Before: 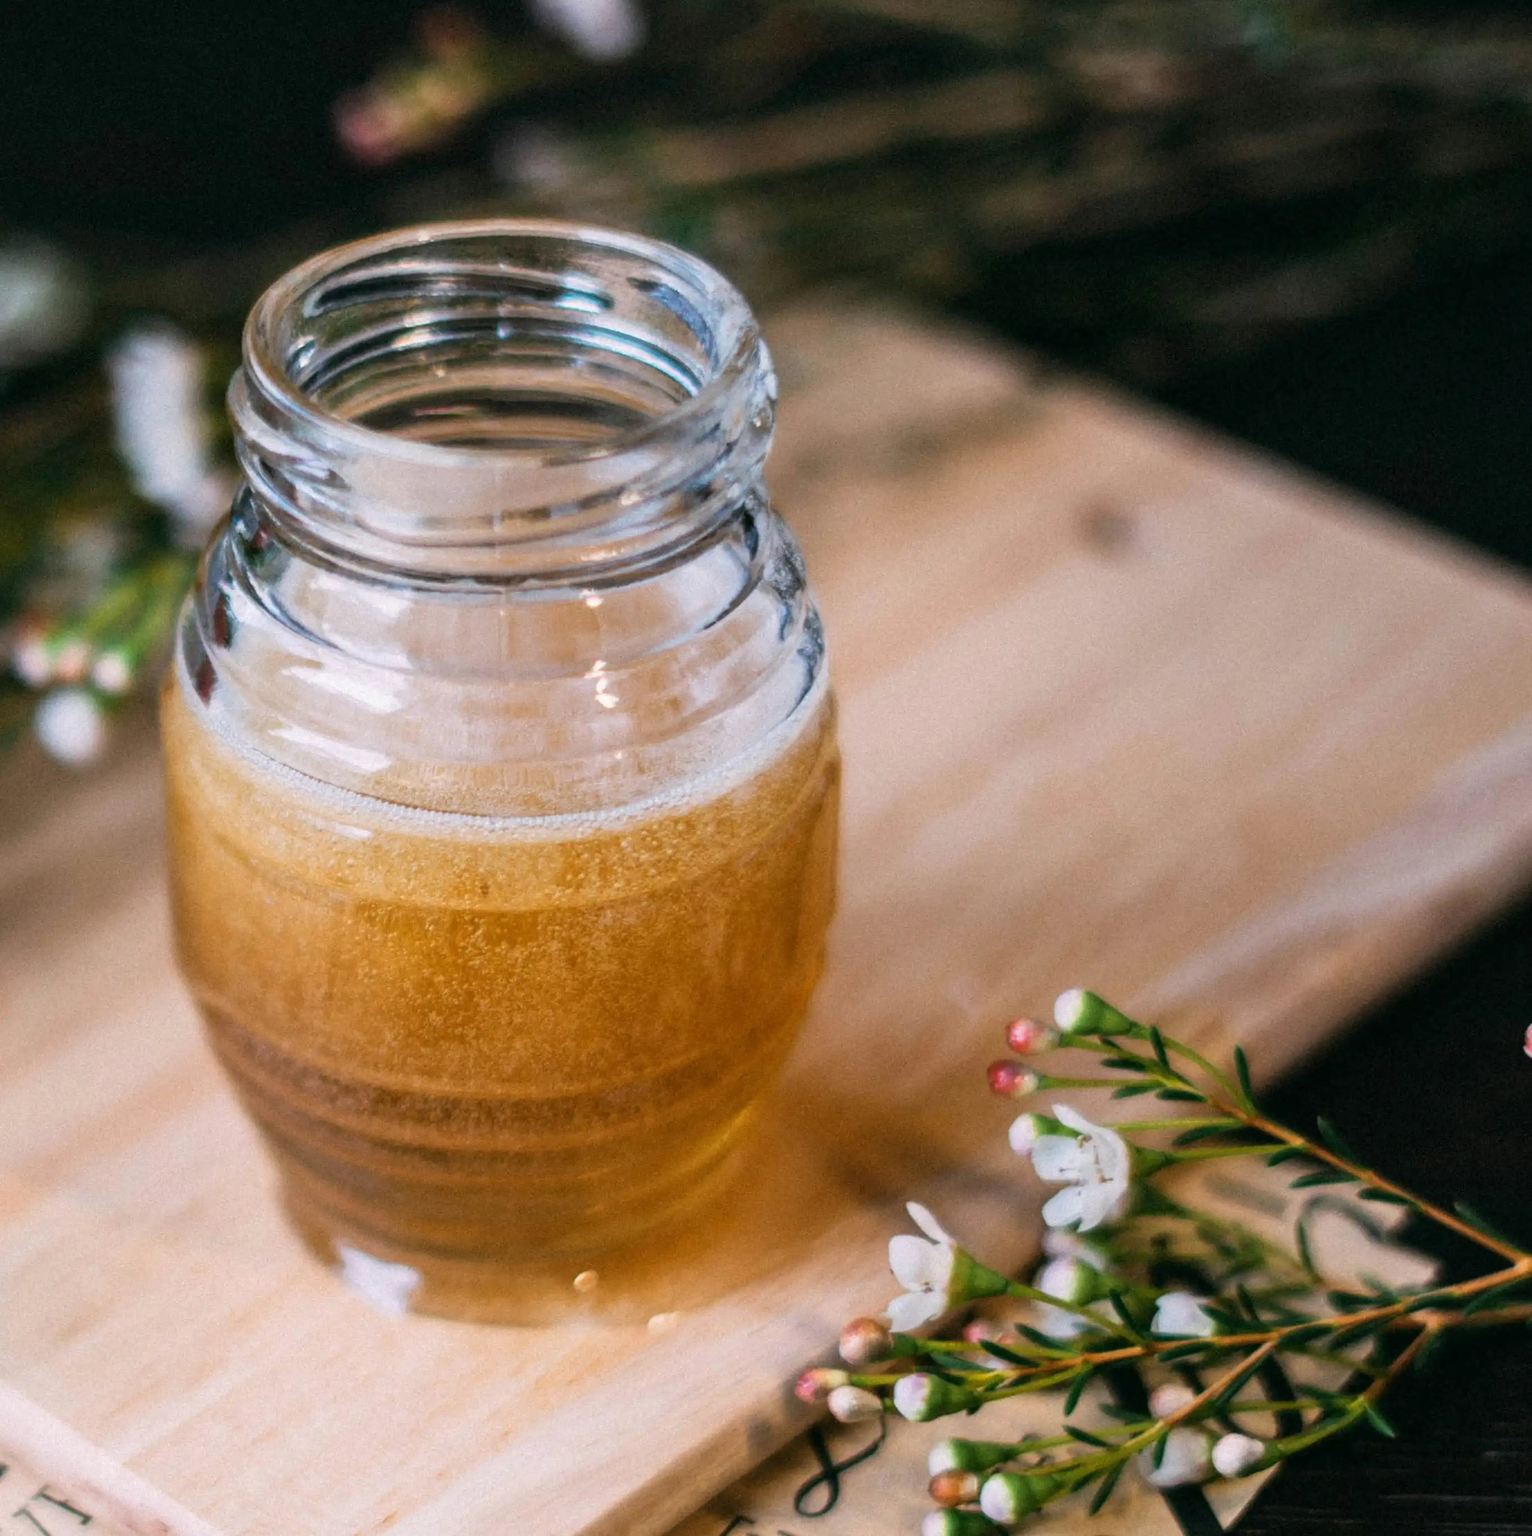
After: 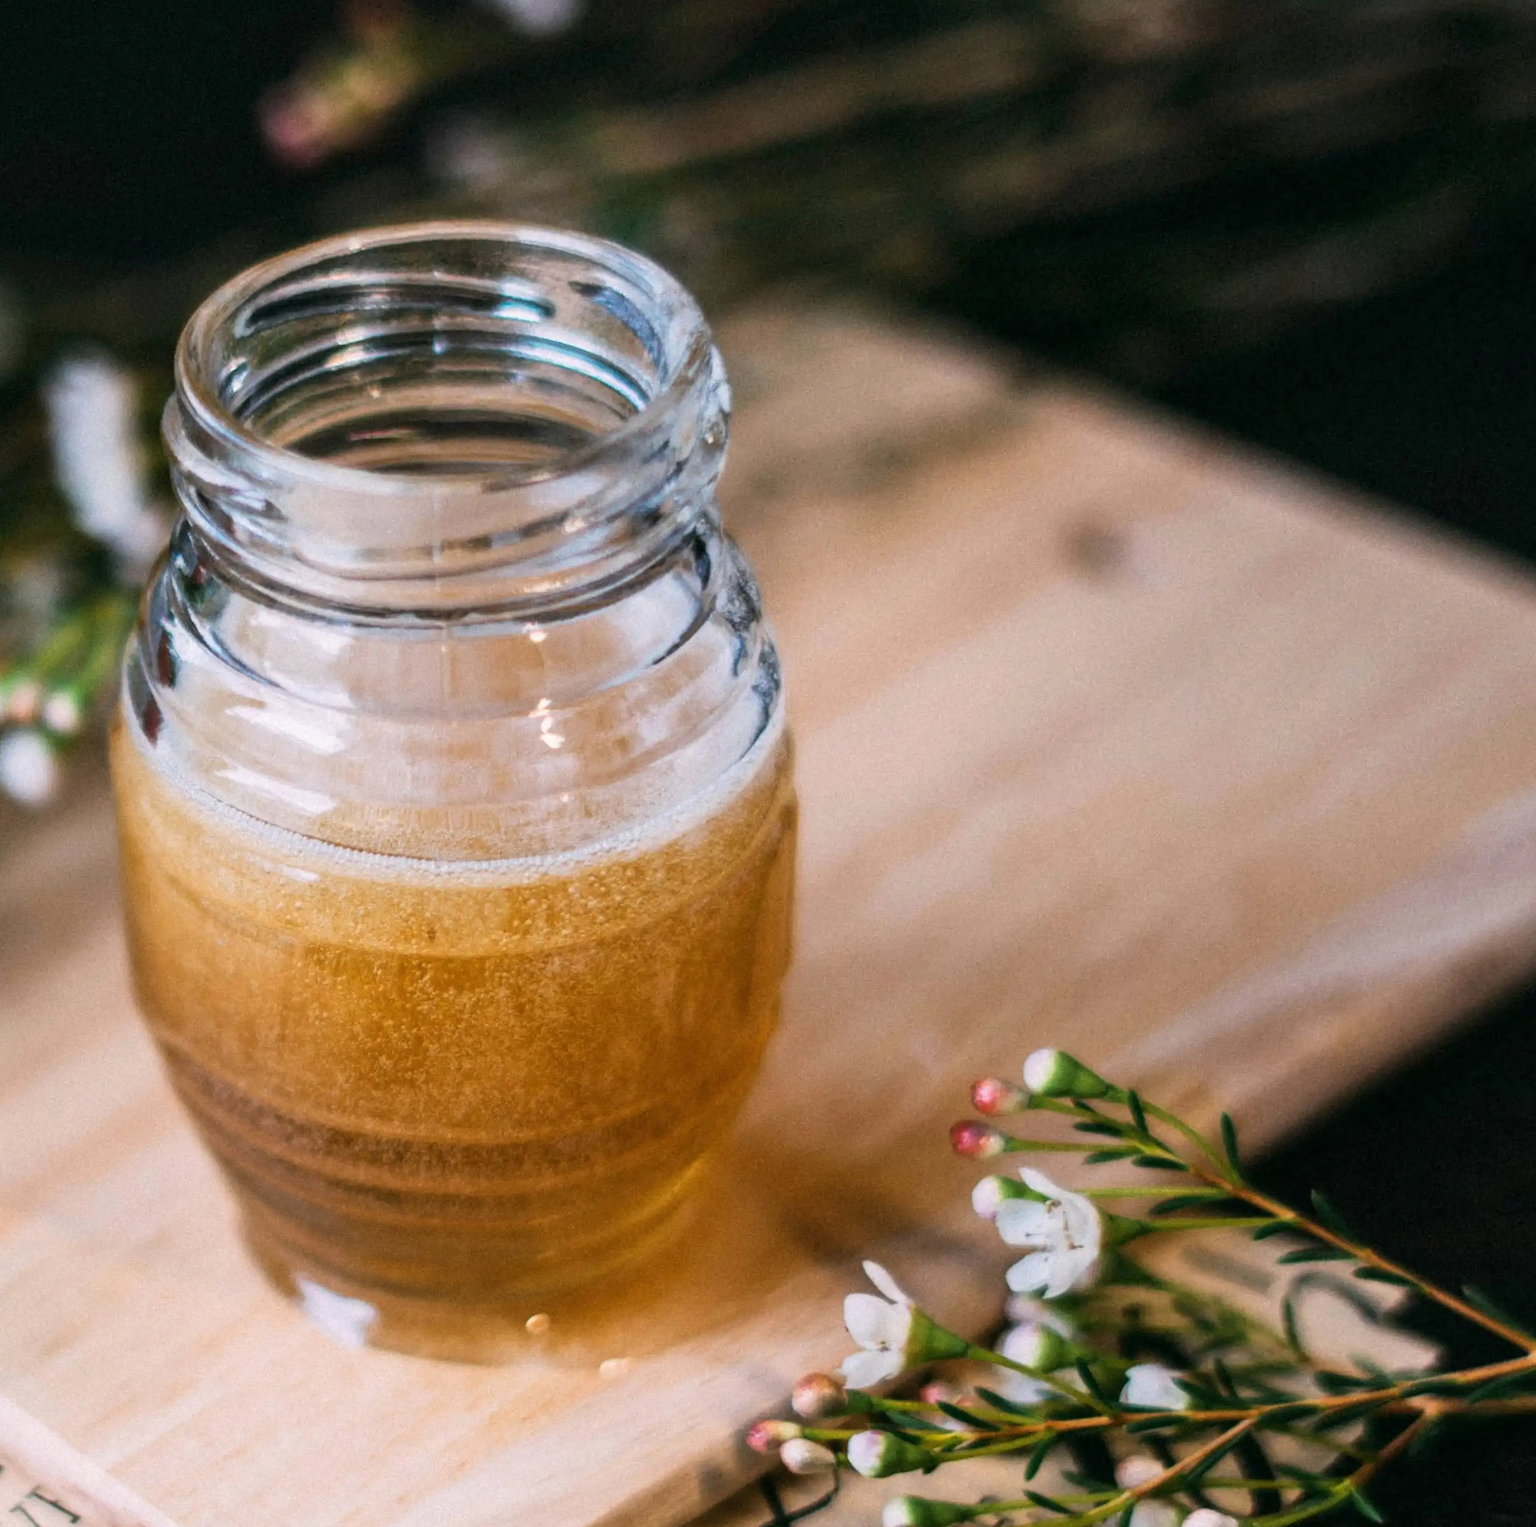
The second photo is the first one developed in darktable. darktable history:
tone curve: curves: ch0 [(0, 0) (0.266, 0.247) (0.741, 0.751) (1, 1)], color space Lab, linked channels, preserve colors none
rotate and perspective: rotation 0.062°, lens shift (vertical) 0.115, lens shift (horizontal) -0.133, crop left 0.047, crop right 0.94, crop top 0.061, crop bottom 0.94
